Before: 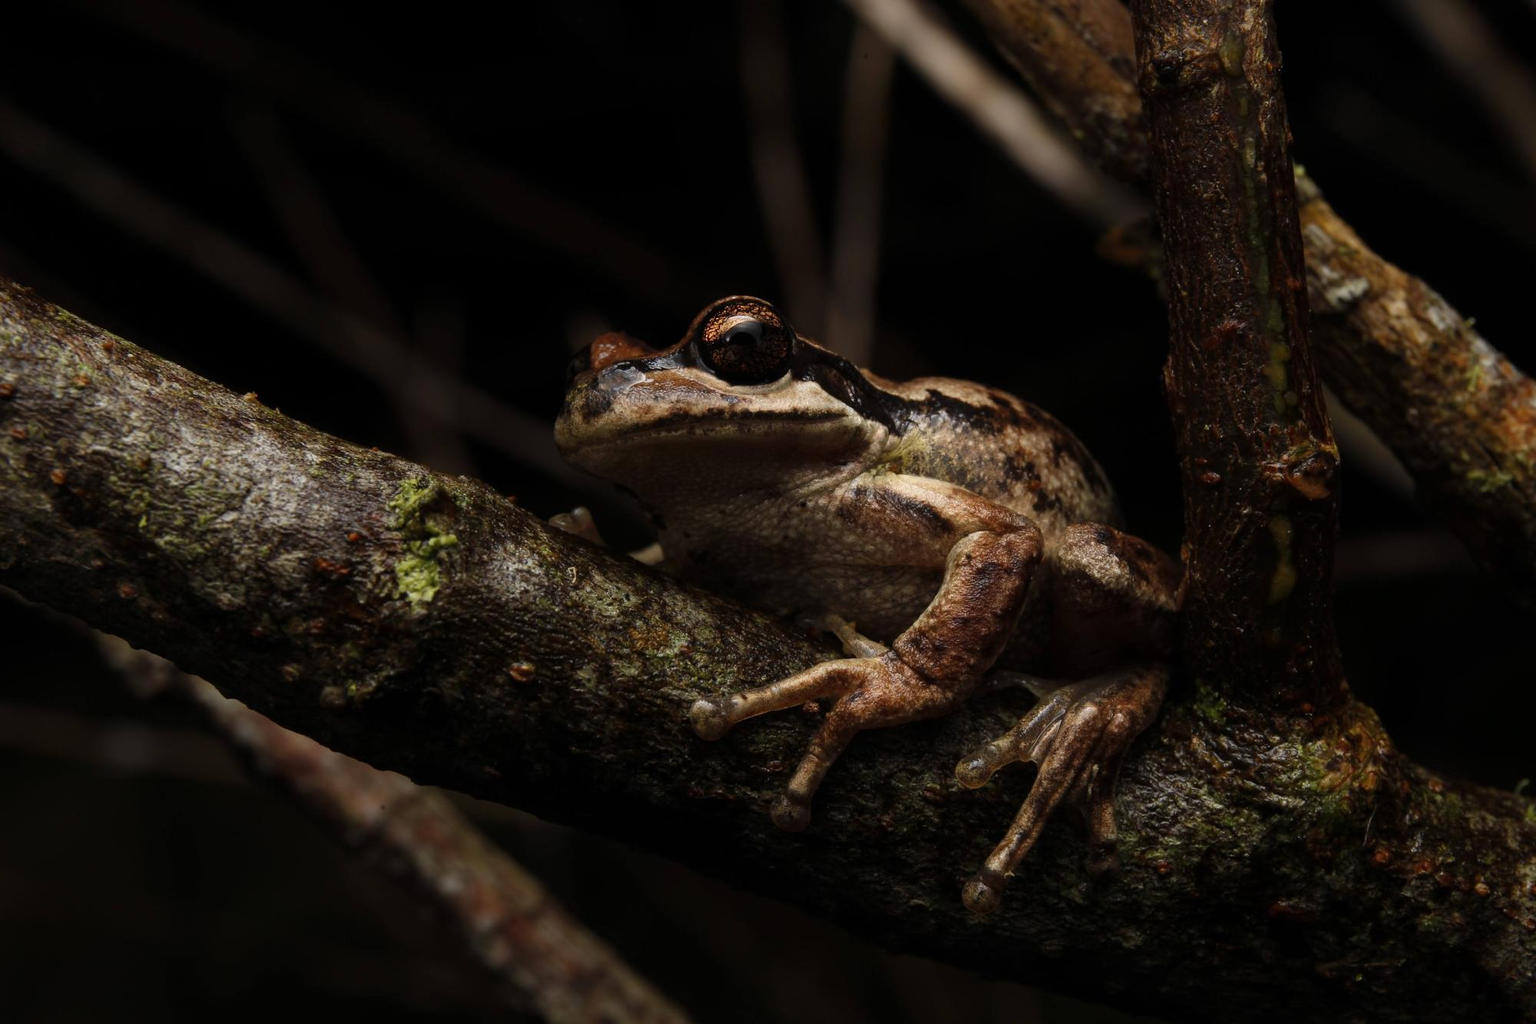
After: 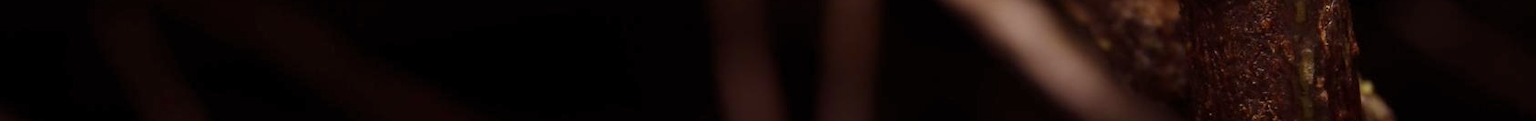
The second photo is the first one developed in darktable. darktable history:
crop and rotate: left 9.644%, top 9.491%, right 6.021%, bottom 80.509%
tone equalizer: on, module defaults
rgb levels: mode RGB, independent channels, levels [[0, 0.474, 1], [0, 0.5, 1], [0, 0.5, 1]]
